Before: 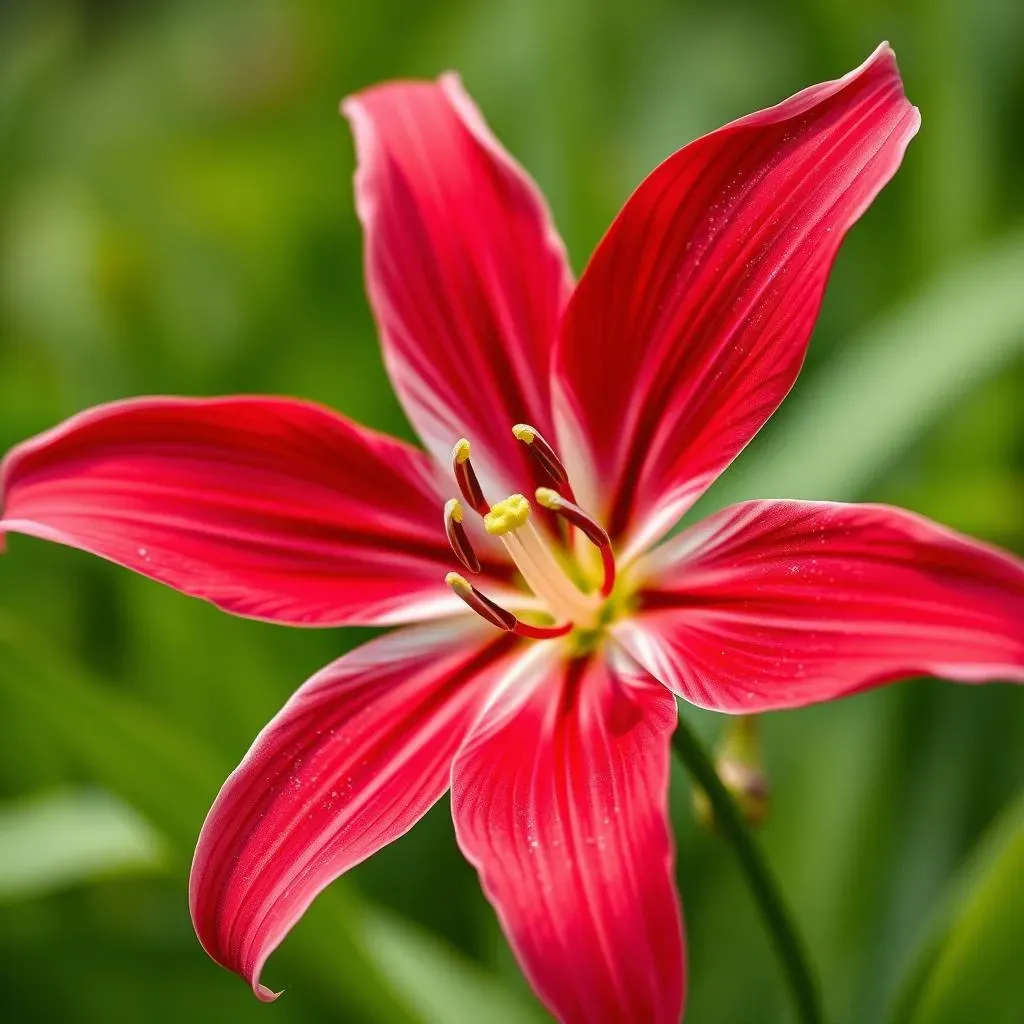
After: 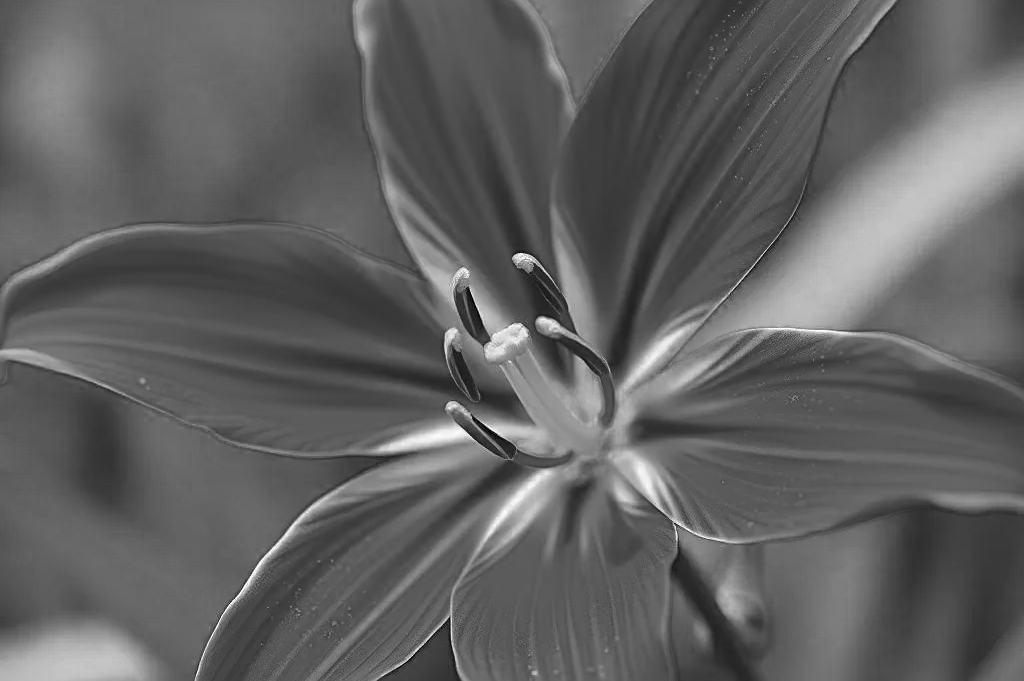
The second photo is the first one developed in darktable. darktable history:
crop: top 16.727%, bottom 16.727%
monochrome: a 16.01, b -2.65, highlights 0.52
sharpen: on, module defaults
color zones: curves: ch0 [(0.11, 0.396) (0.195, 0.36) (0.25, 0.5) (0.303, 0.412) (0.357, 0.544) (0.75, 0.5) (0.967, 0.328)]; ch1 [(0, 0.468) (0.112, 0.512) (0.202, 0.6) (0.25, 0.5) (0.307, 0.352) (0.357, 0.544) (0.75, 0.5) (0.963, 0.524)]
